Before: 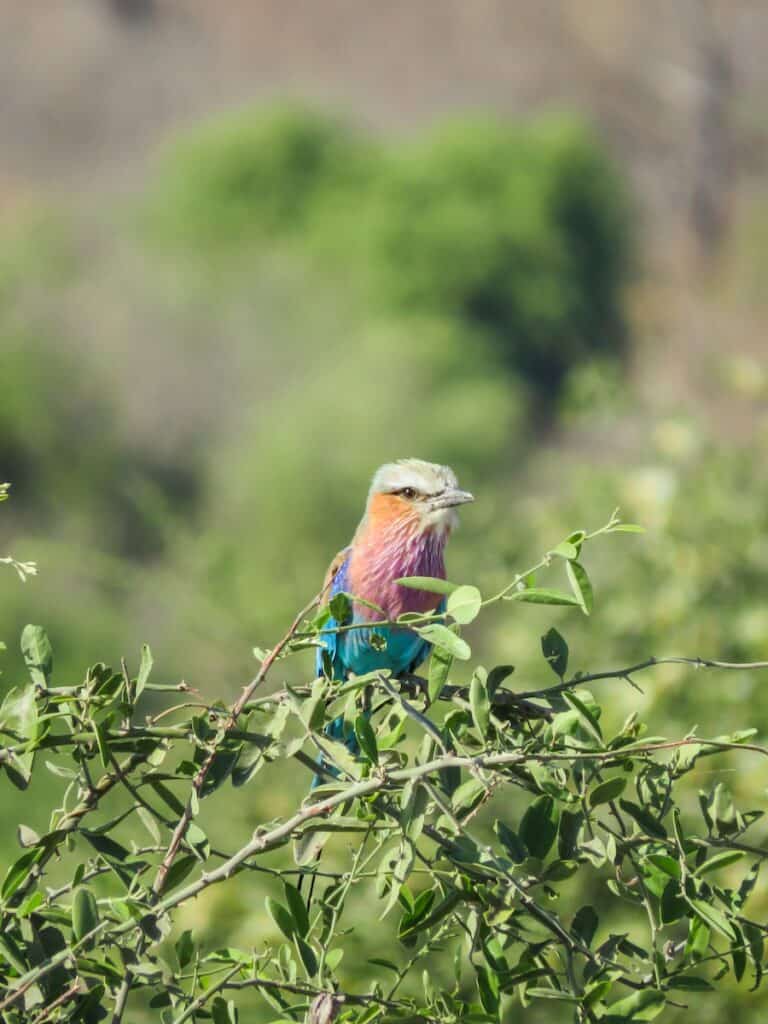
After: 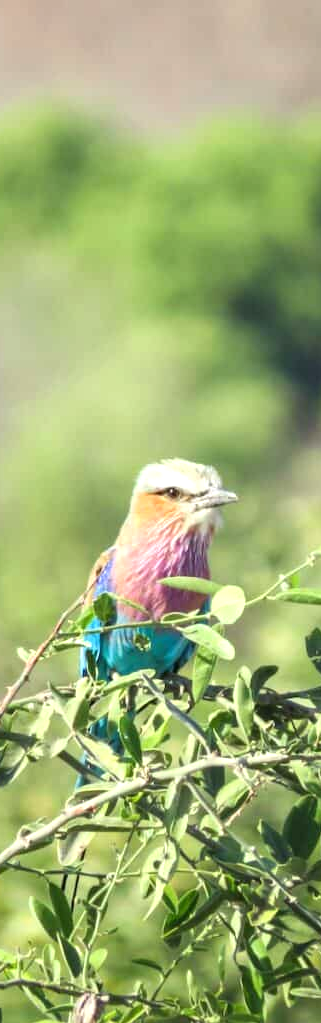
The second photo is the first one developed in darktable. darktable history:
exposure: exposure 0.635 EV, compensate highlight preservation false
contrast brightness saturation: contrast 0.053
crop: left 30.772%, right 27.357%
